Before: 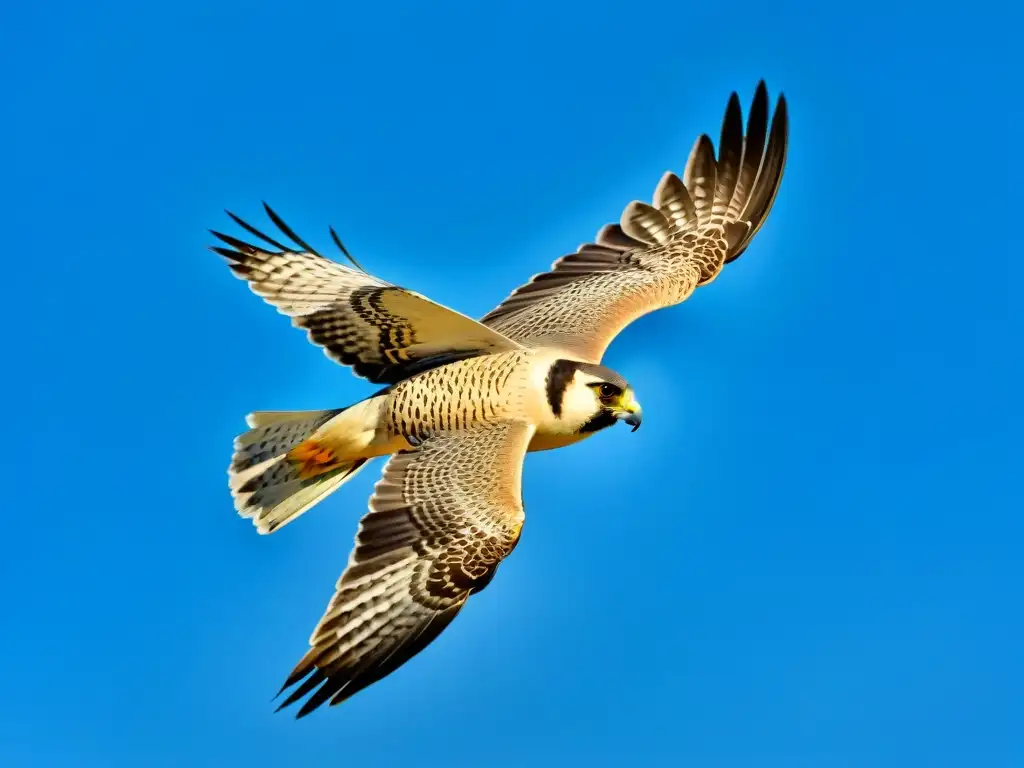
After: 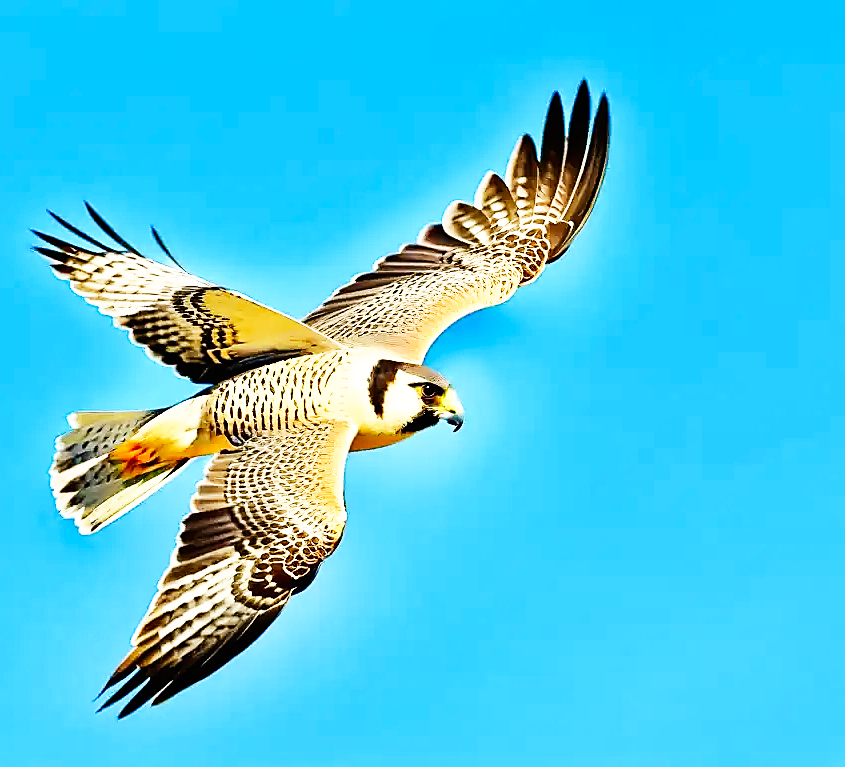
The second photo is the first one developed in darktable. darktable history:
sharpen: radius 1.385, amount 1.26, threshold 0.735
base curve: curves: ch0 [(0, 0) (0.007, 0.004) (0.027, 0.03) (0.046, 0.07) (0.207, 0.54) (0.442, 0.872) (0.673, 0.972) (1, 1)], preserve colors none
crop: left 17.431%, bottom 0.026%
